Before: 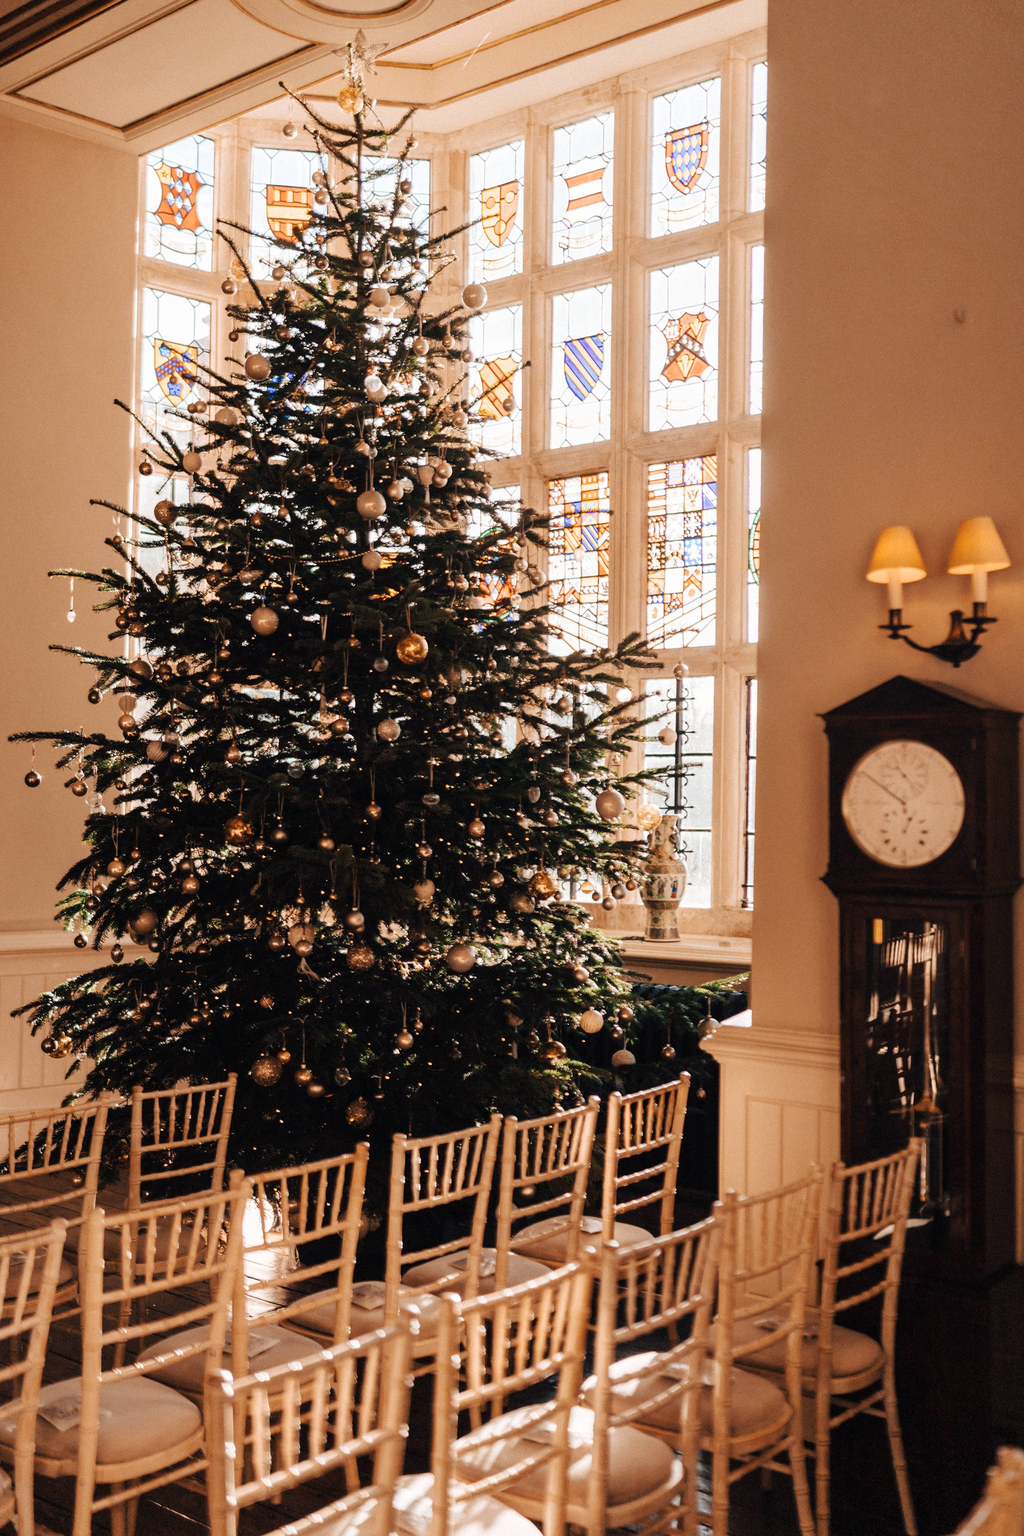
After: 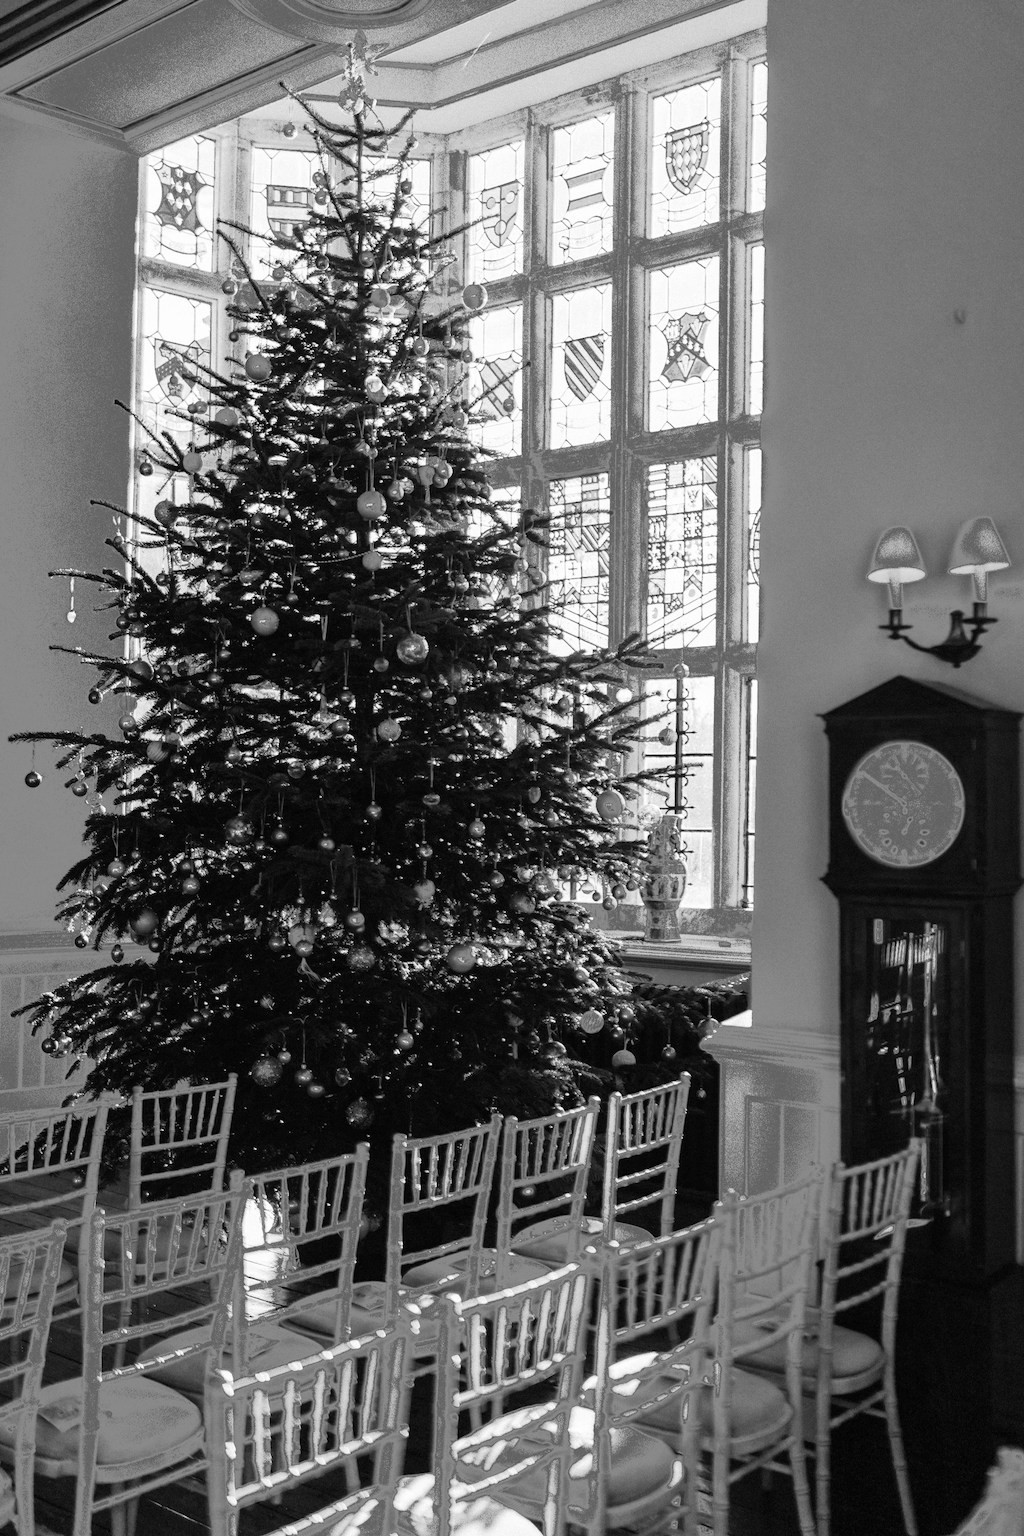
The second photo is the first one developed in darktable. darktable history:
monochrome: a 32, b 64, size 2.3, highlights 1
fill light: exposure -0.73 EV, center 0.69, width 2.2
